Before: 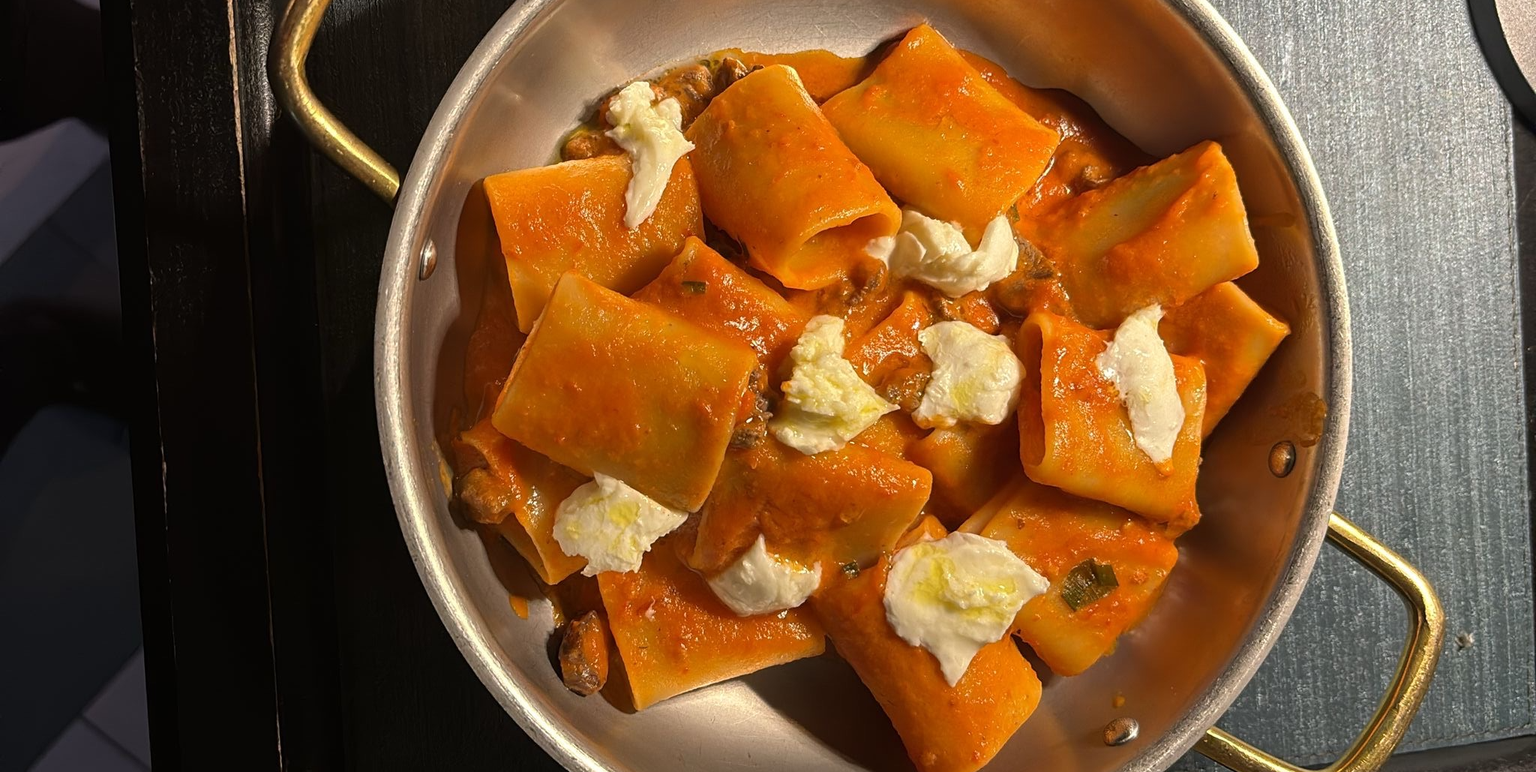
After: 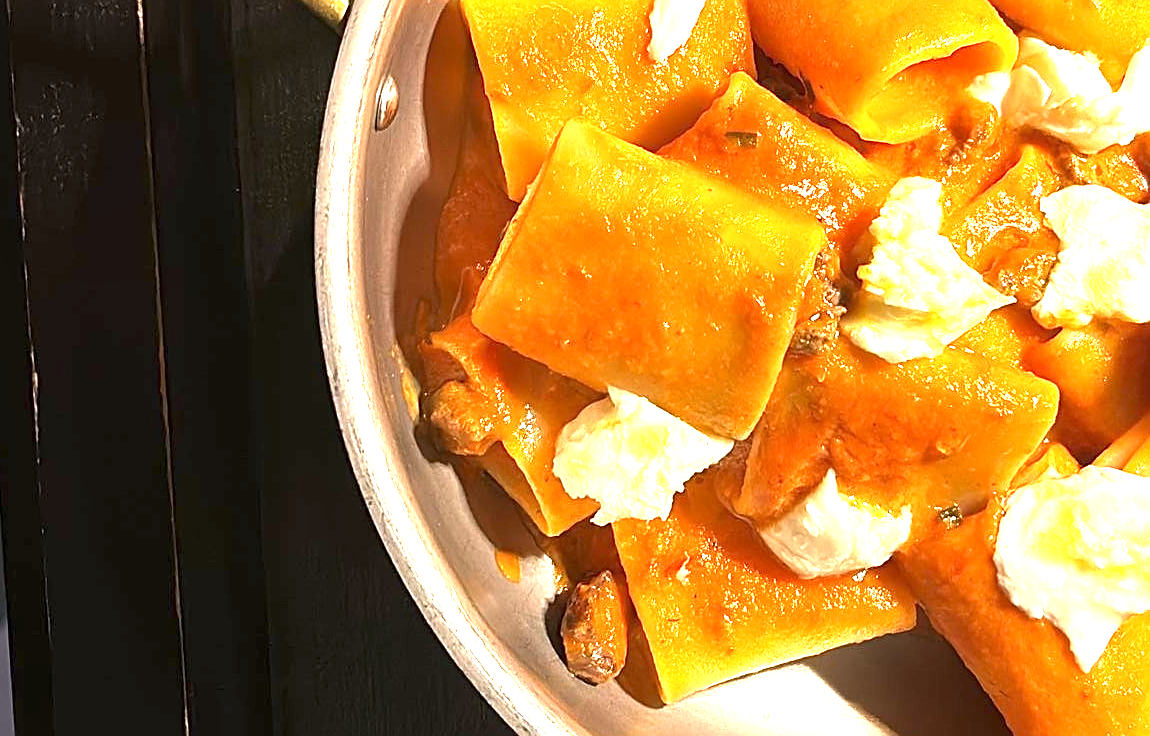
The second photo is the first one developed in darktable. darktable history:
local contrast: mode bilateral grid, contrast 20, coarseness 50, detail 119%, midtone range 0.2
exposure: exposure 1.995 EV, compensate exposure bias true, compensate highlight preservation false
sharpen: on, module defaults
crop: left 9%, top 23.709%, right 34.841%, bottom 4.762%
